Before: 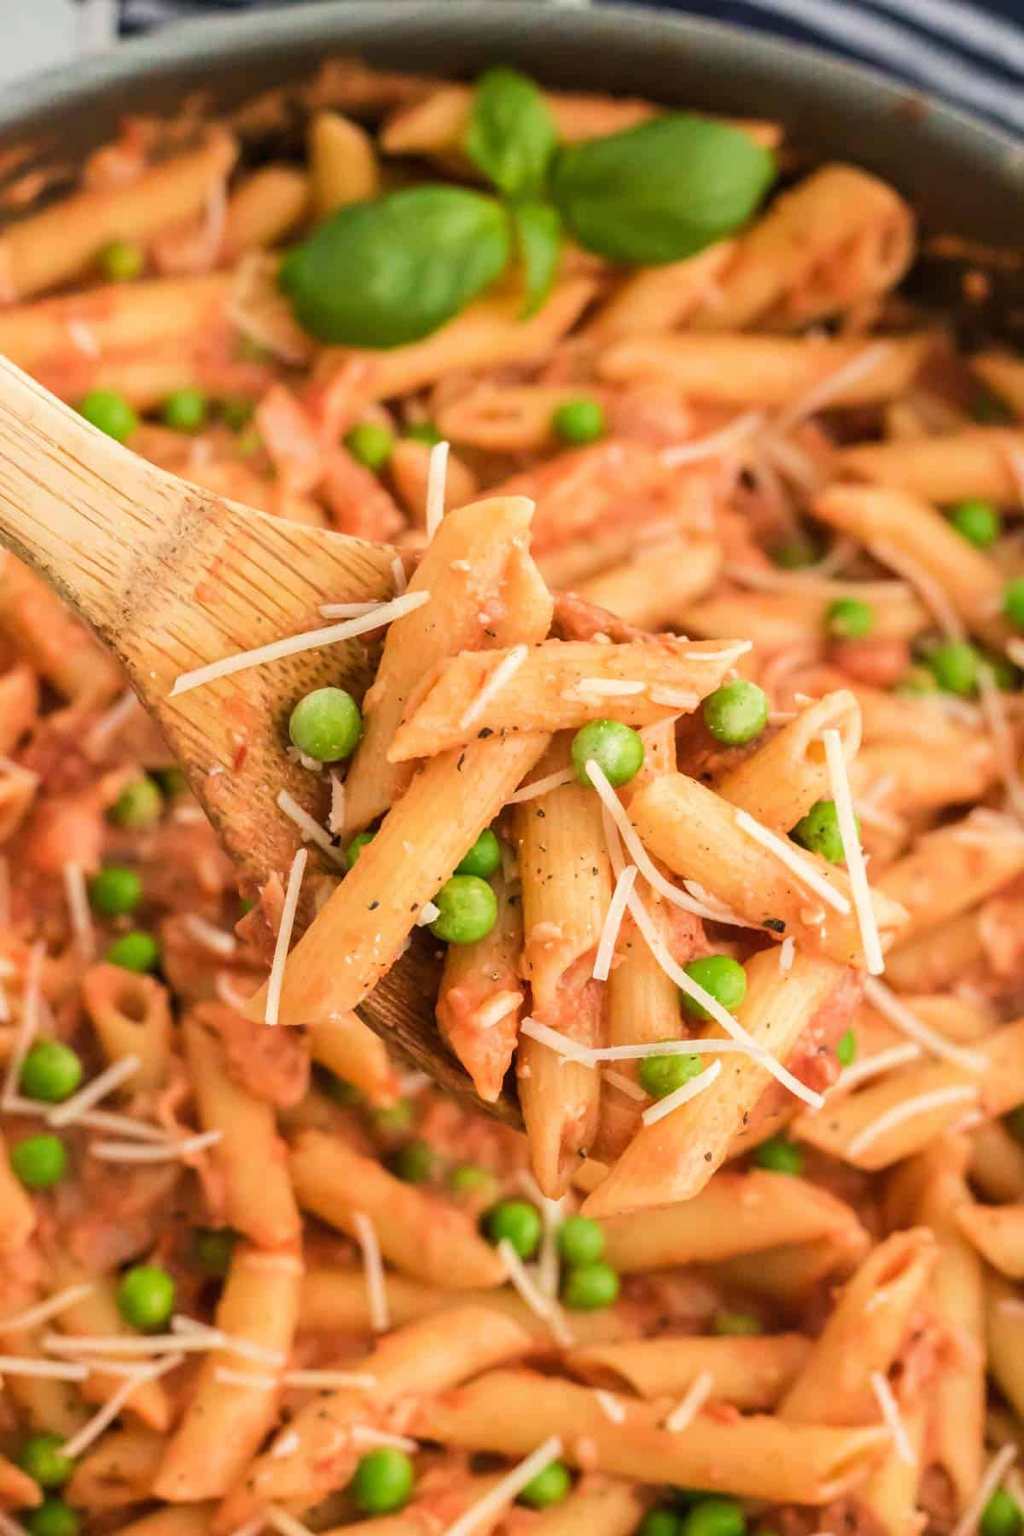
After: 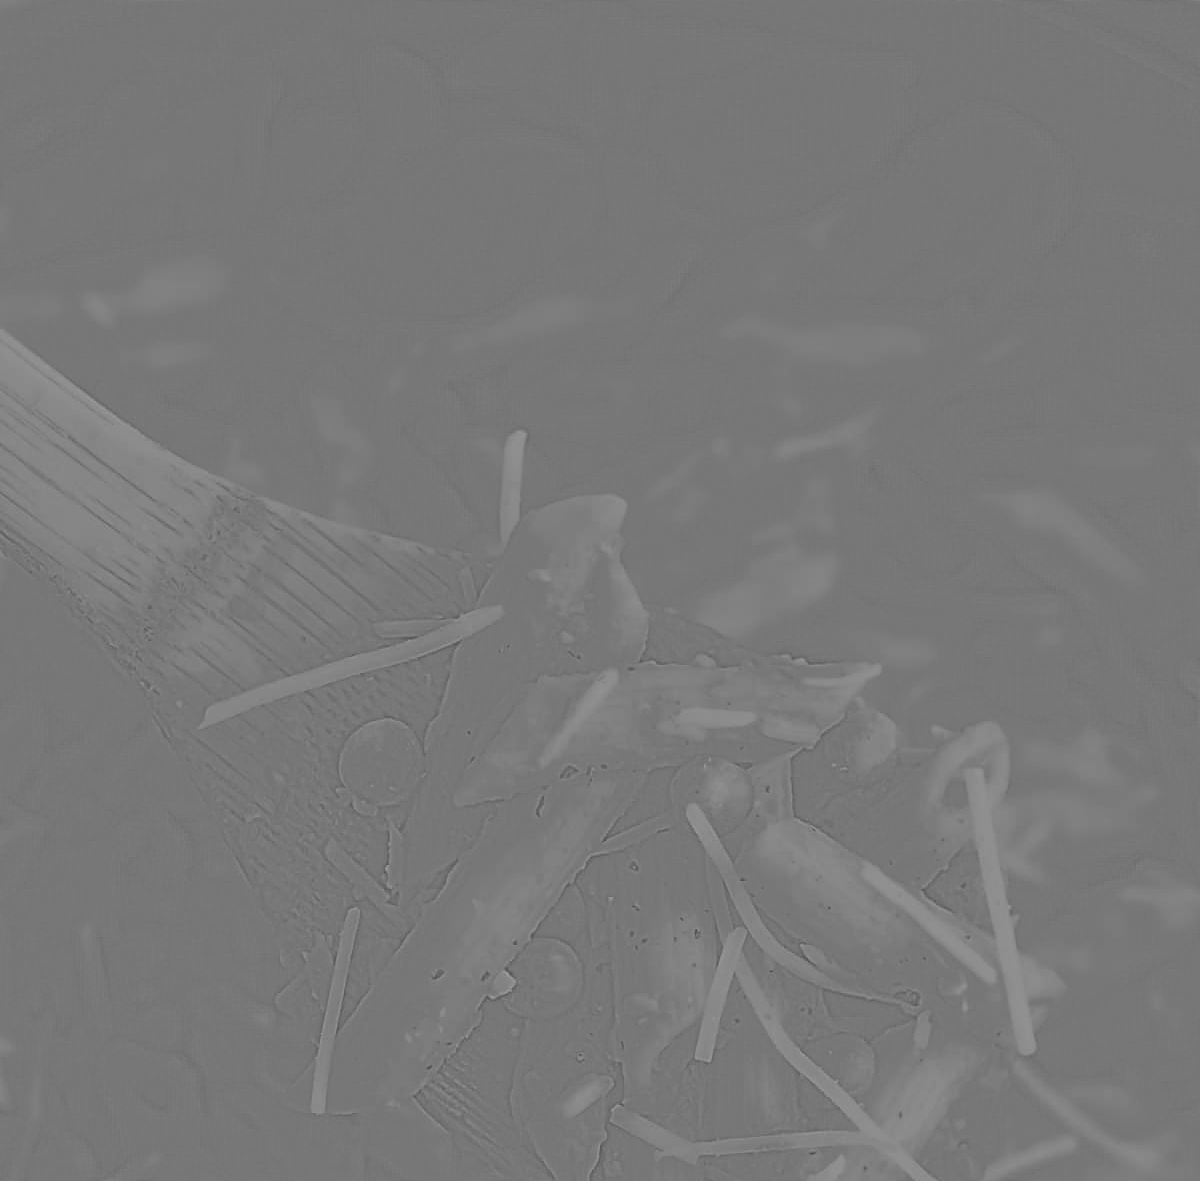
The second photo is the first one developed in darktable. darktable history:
crop and rotate: top 4.848%, bottom 29.503%
highpass: sharpness 9.84%, contrast boost 9.94%
sharpen: radius 1.559, amount 0.373, threshold 1.271
exposure: exposure 0.999 EV, compensate highlight preservation false
